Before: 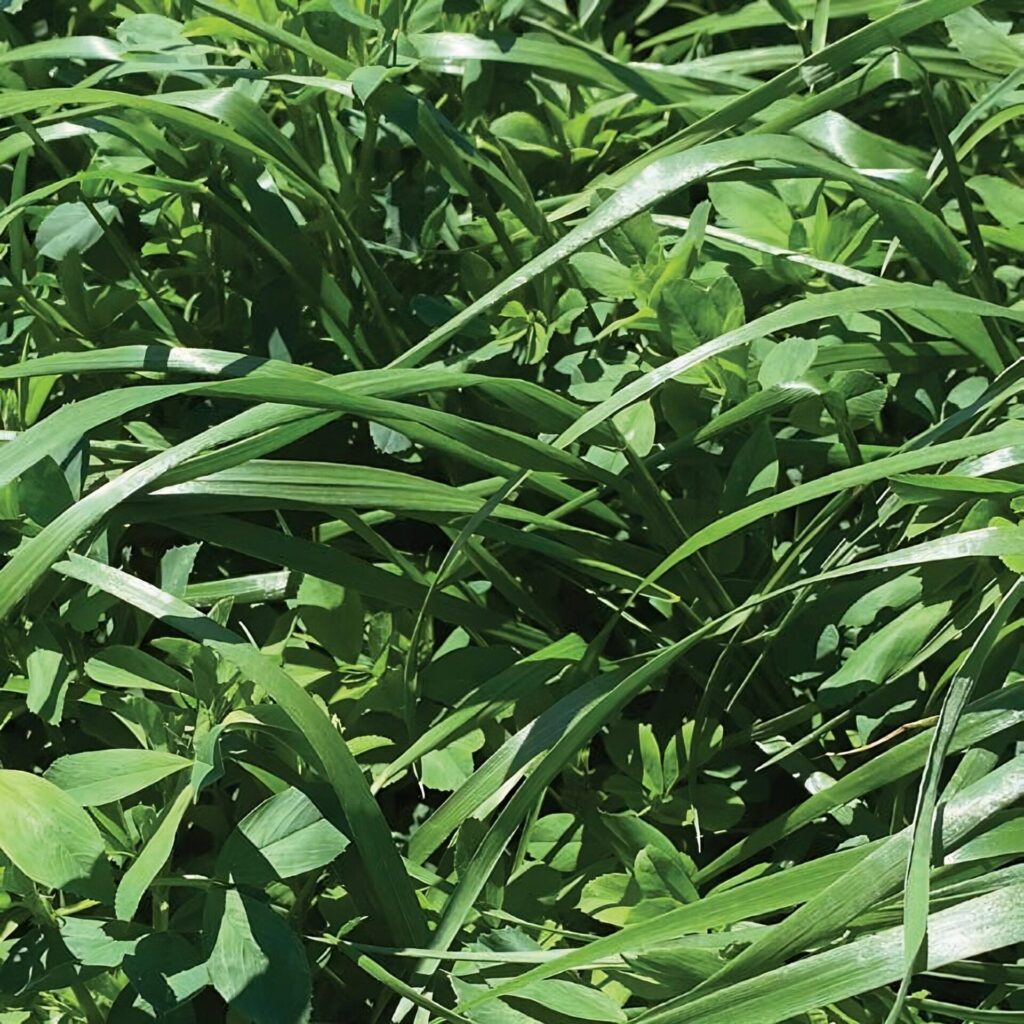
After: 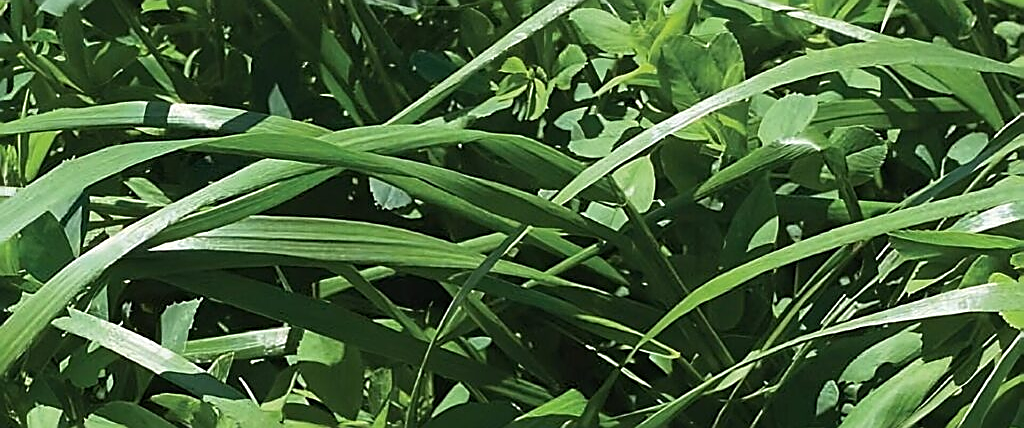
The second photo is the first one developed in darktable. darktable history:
sharpen: radius 1.4, amount 1.25, threshold 0.7
crop and rotate: top 23.84%, bottom 34.294%
